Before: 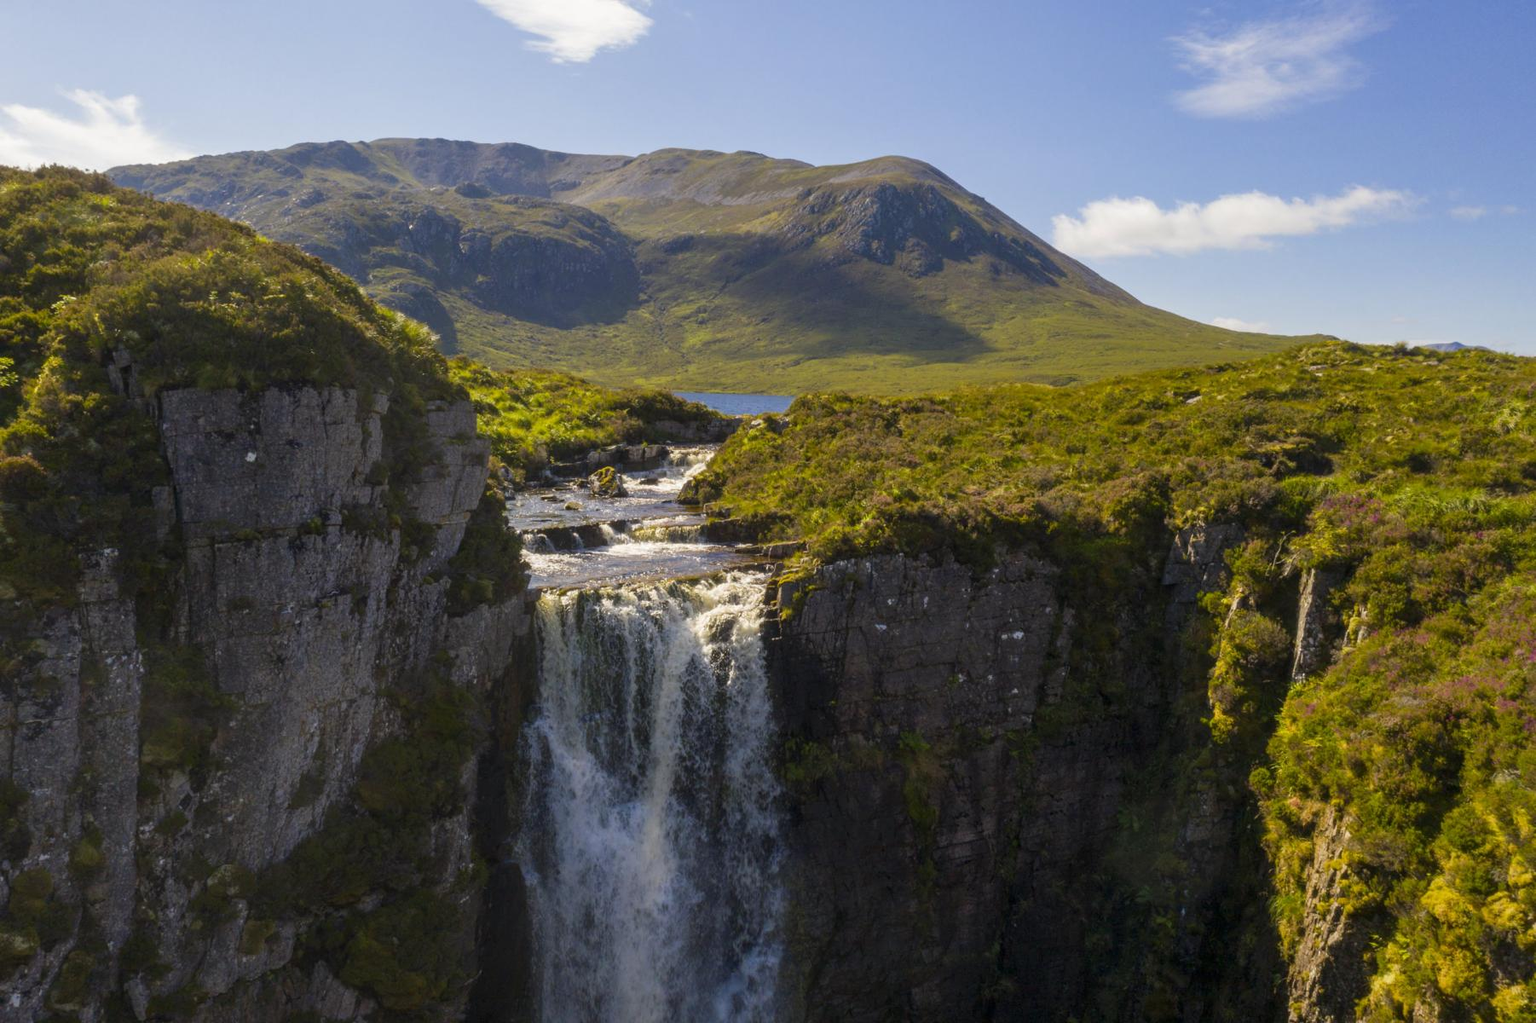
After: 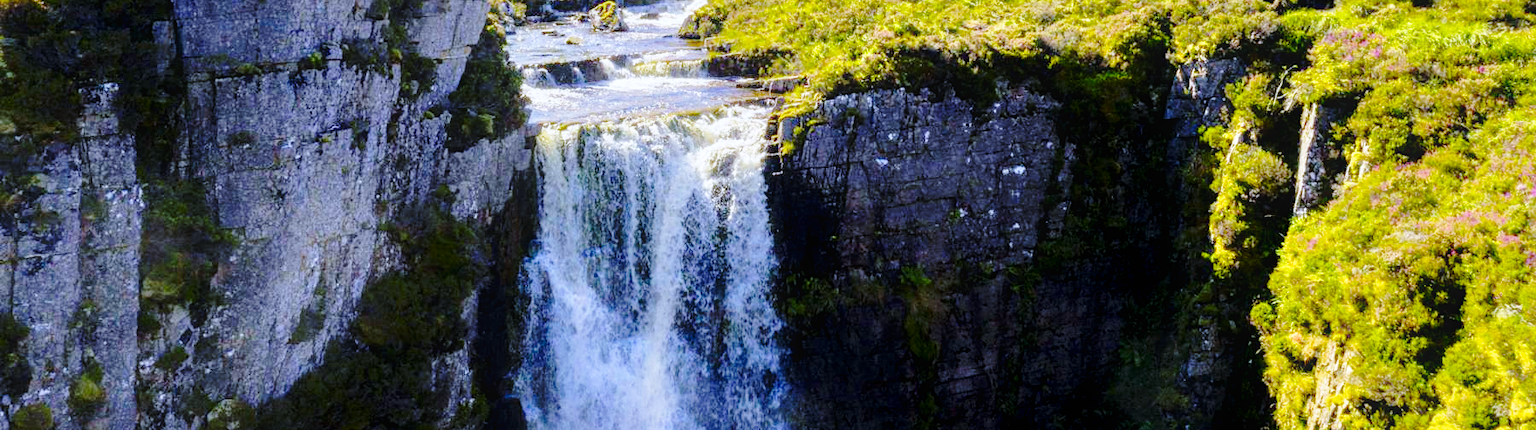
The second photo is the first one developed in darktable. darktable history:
base curve: curves: ch0 [(0, 0) (0.032, 0.037) (0.105, 0.228) (0.435, 0.76) (0.856, 0.983) (1, 1)], preserve colors none
exposure: black level correction 0.009, compensate highlight preservation false
white balance: red 0.926, green 1.003, blue 1.133
contrast equalizer: y [[0.5, 0.486, 0.447, 0.446, 0.489, 0.5], [0.5 ×6], [0.5 ×6], [0 ×6], [0 ×6]]
crop: top 45.551%, bottom 12.262%
sharpen: radius 2.883, amount 0.868, threshold 47.523
tone equalizer: -7 EV 0.15 EV, -6 EV 0.6 EV, -5 EV 1.15 EV, -4 EV 1.33 EV, -3 EV 1.15 EV, -2 EV 0.6 EV, -1 EV 0.15 EV, mask exposure compensation -0.5 EV
color calibration: illuminant as shot in camera, x 0.358, y 0.373, temperature 4628.91 K
